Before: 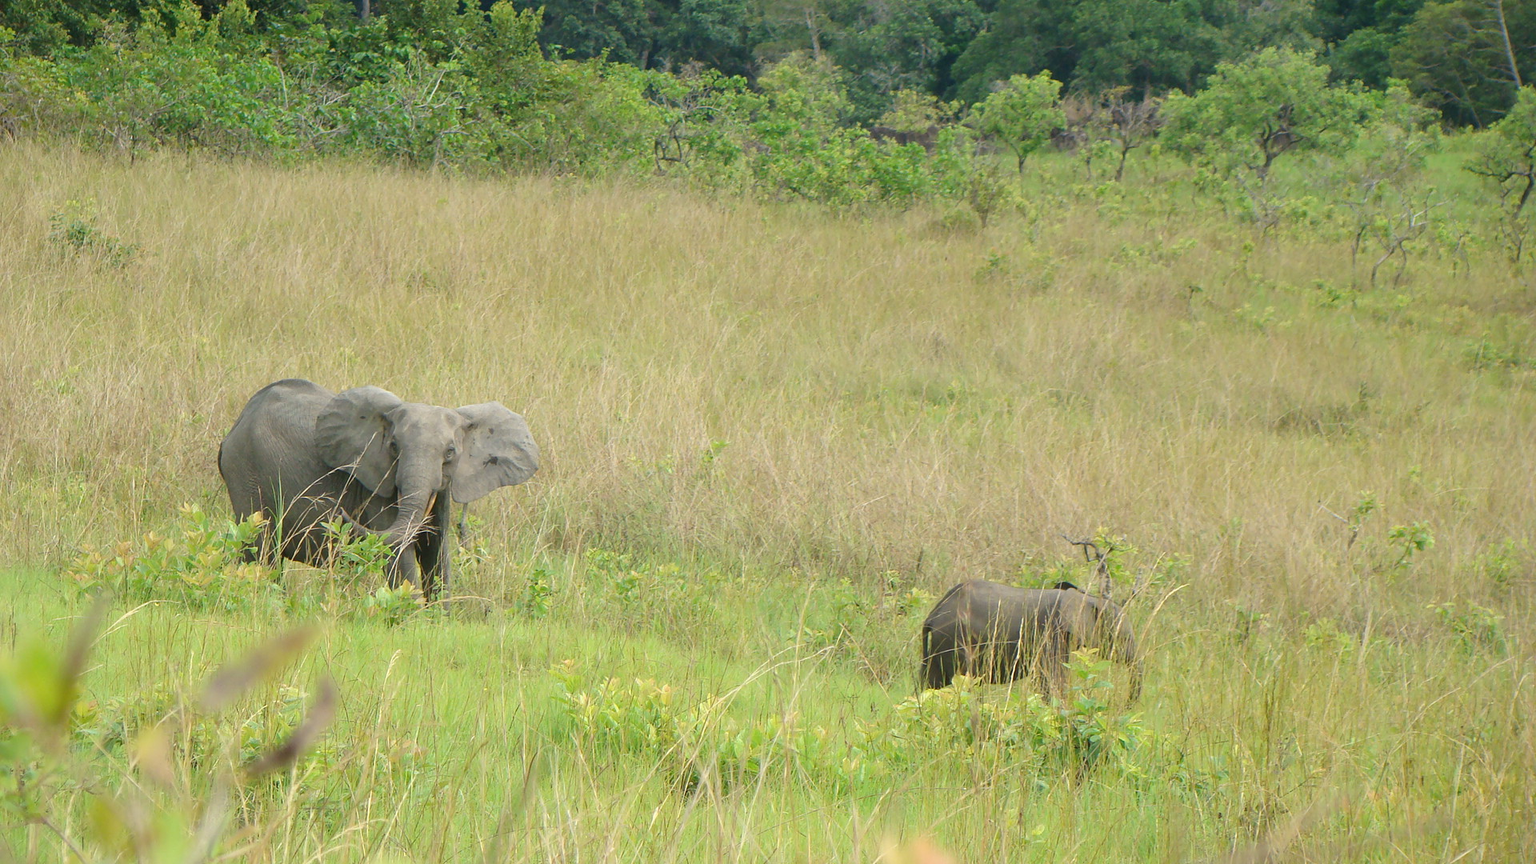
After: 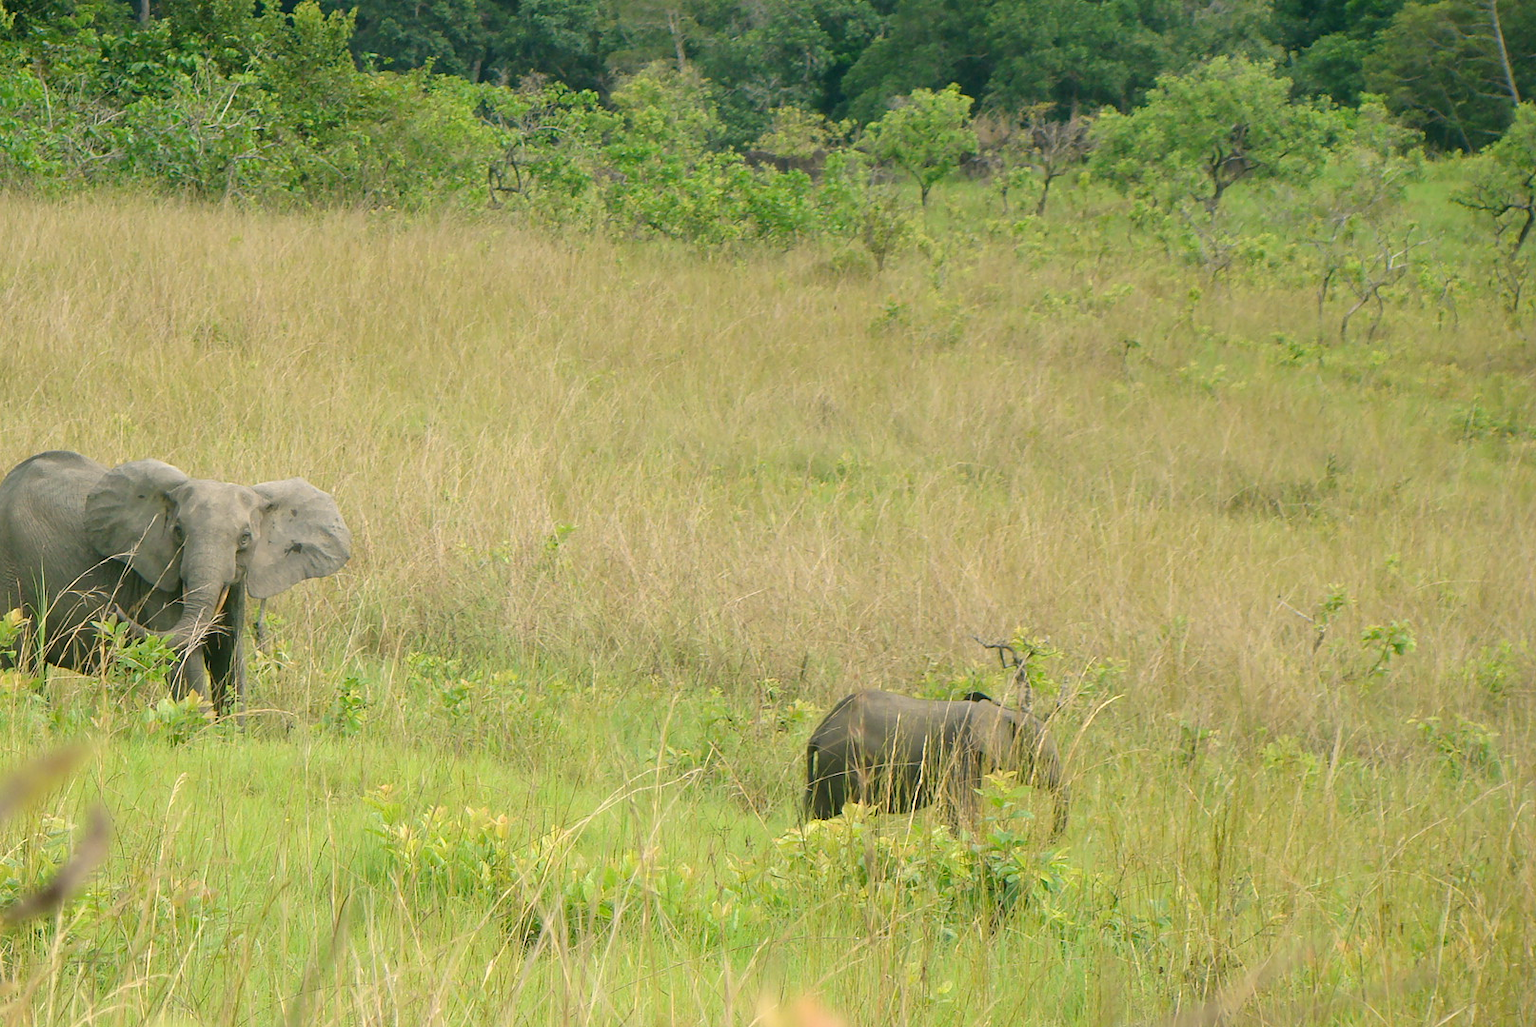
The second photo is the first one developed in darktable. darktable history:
color correction: highlights a* 4.04, highlights b* 4.91, shadows a* -6.98, shadows b* 4.62
crop: left 15.903%
